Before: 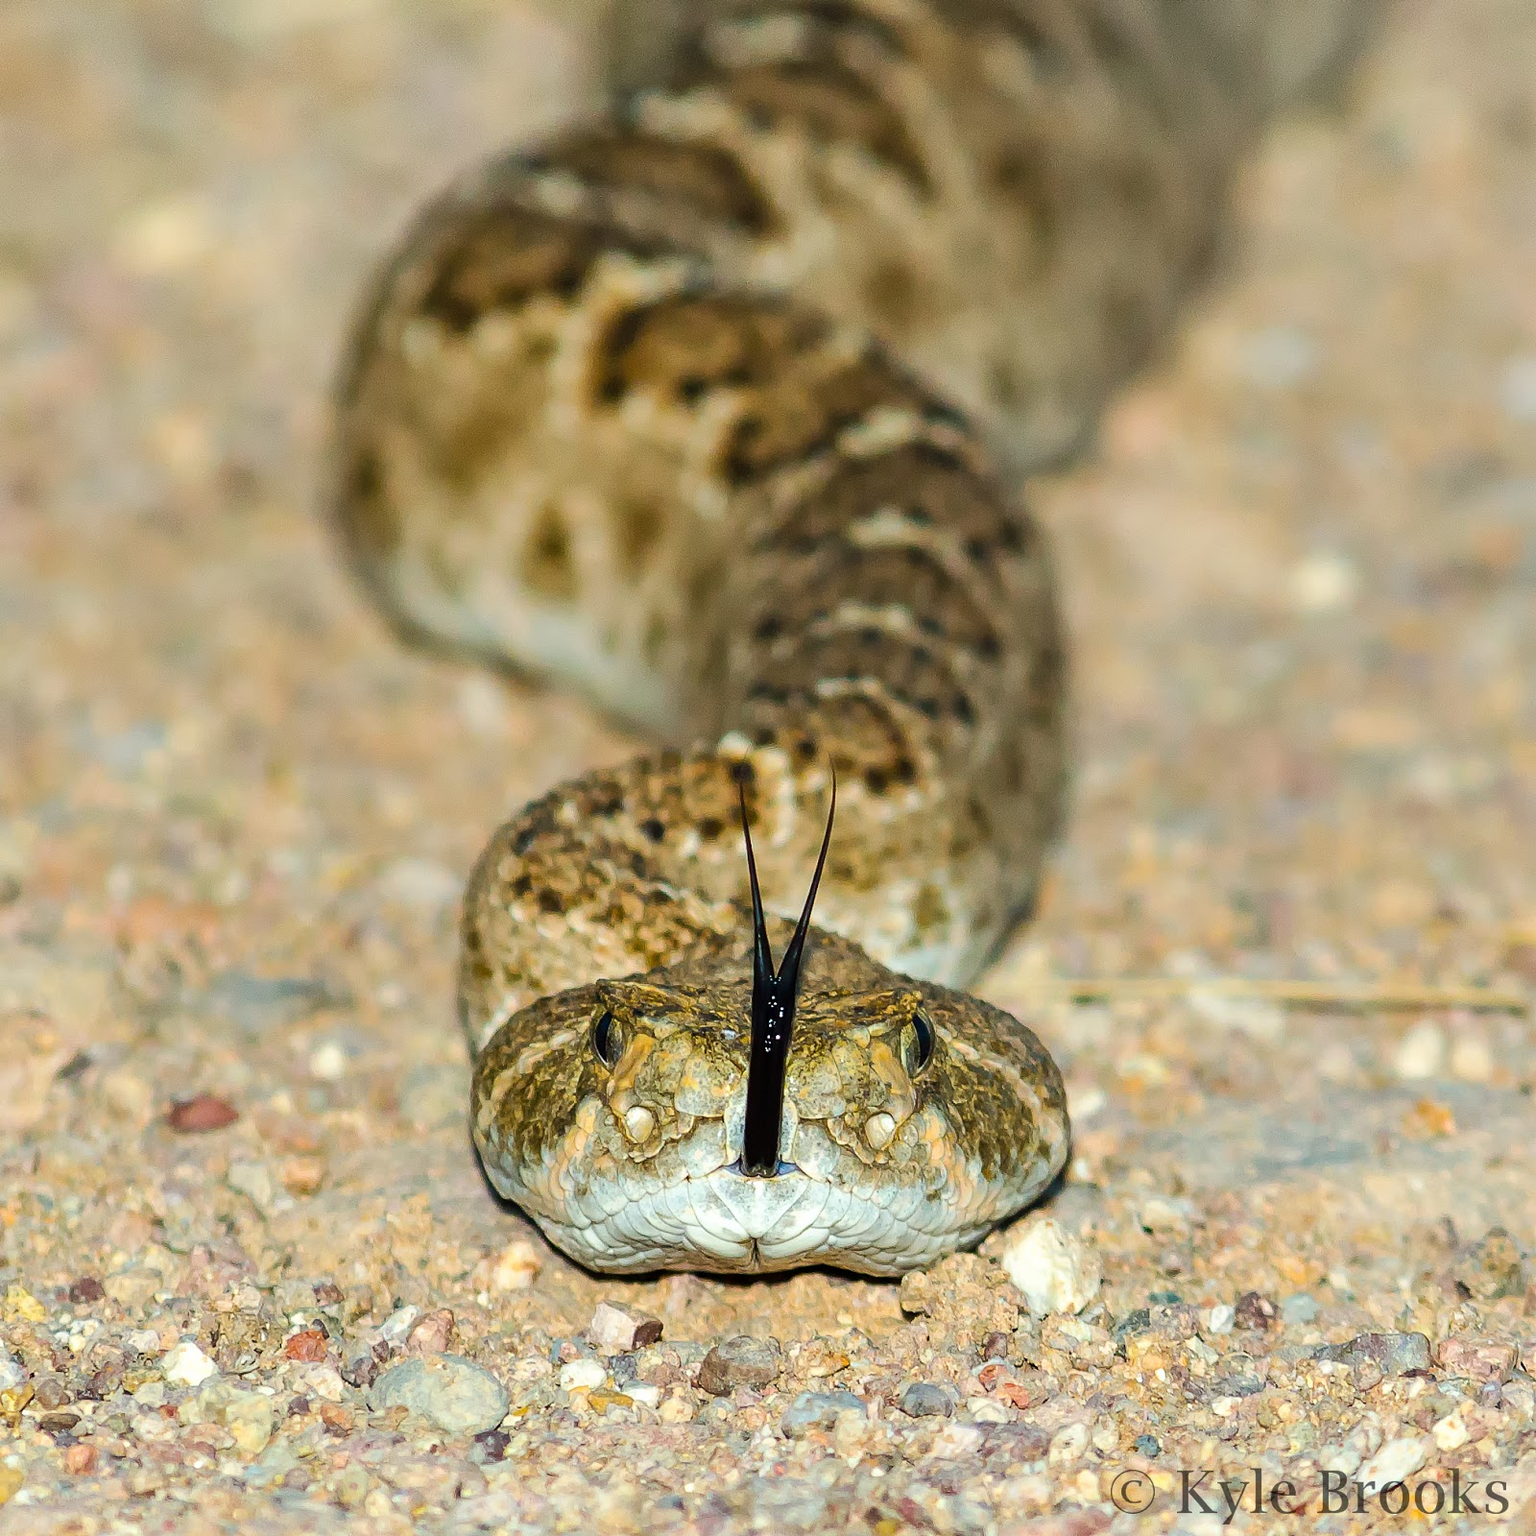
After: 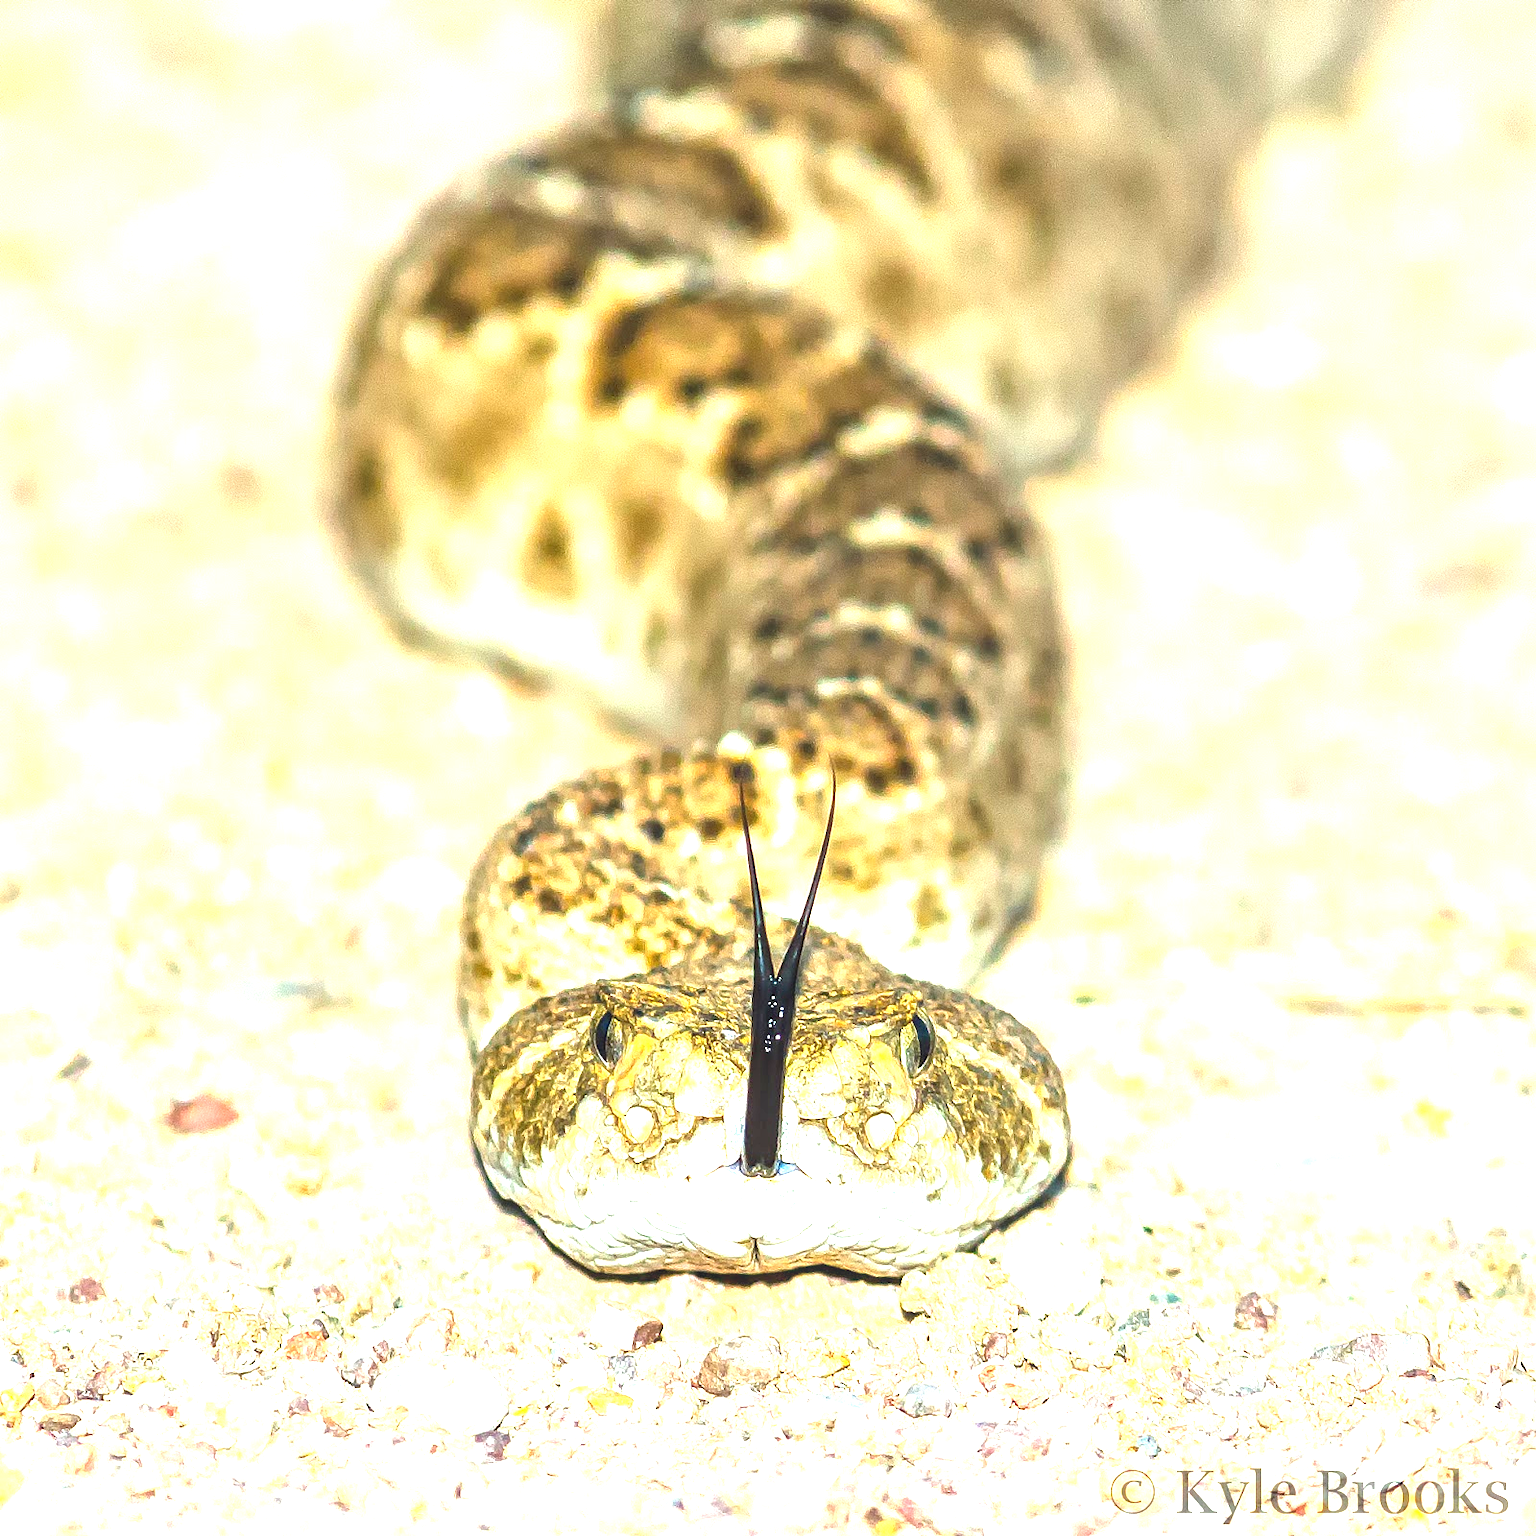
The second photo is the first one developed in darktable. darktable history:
exposure: black level correction 0, exposure 1.699 EV, compensate highlight preservation false
local contrast: detail 110%
